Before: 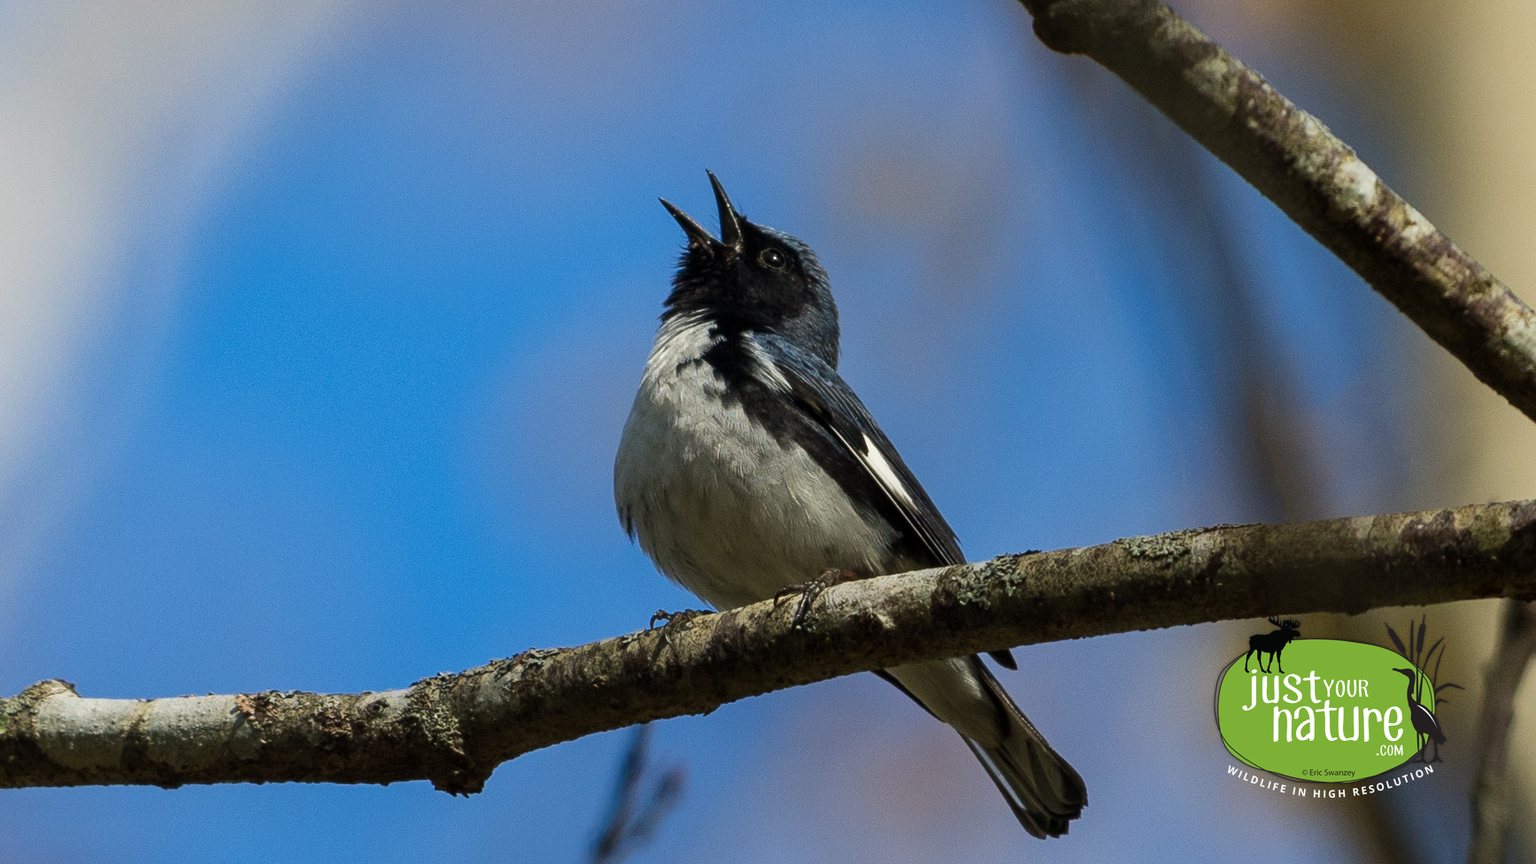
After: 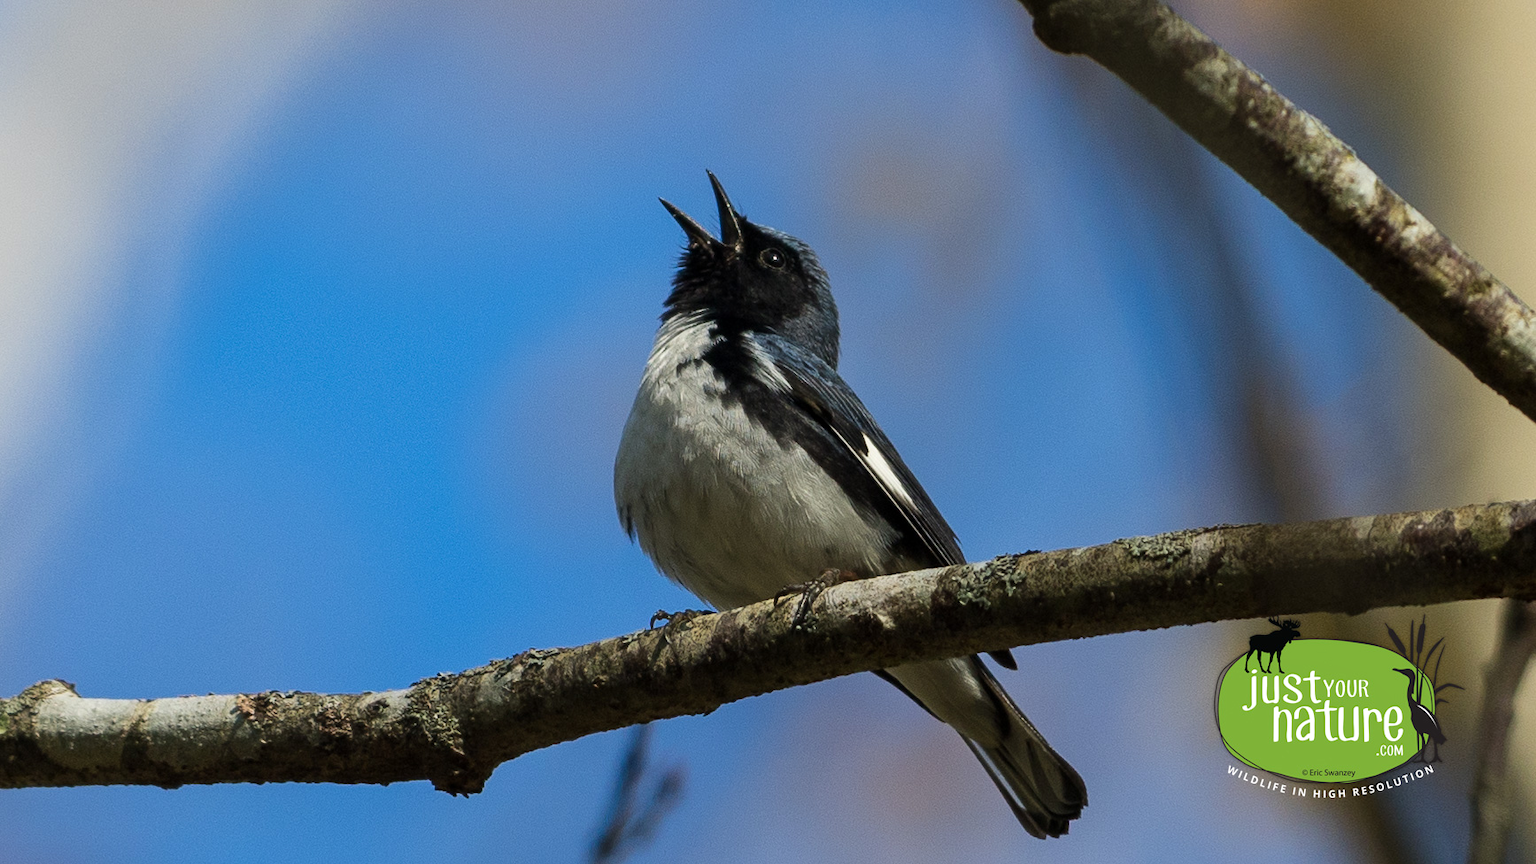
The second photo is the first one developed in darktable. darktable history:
shadows and highlights: shadows 12.49, white point adjustment 1.28, highlights -0.399, soften with gaussian
